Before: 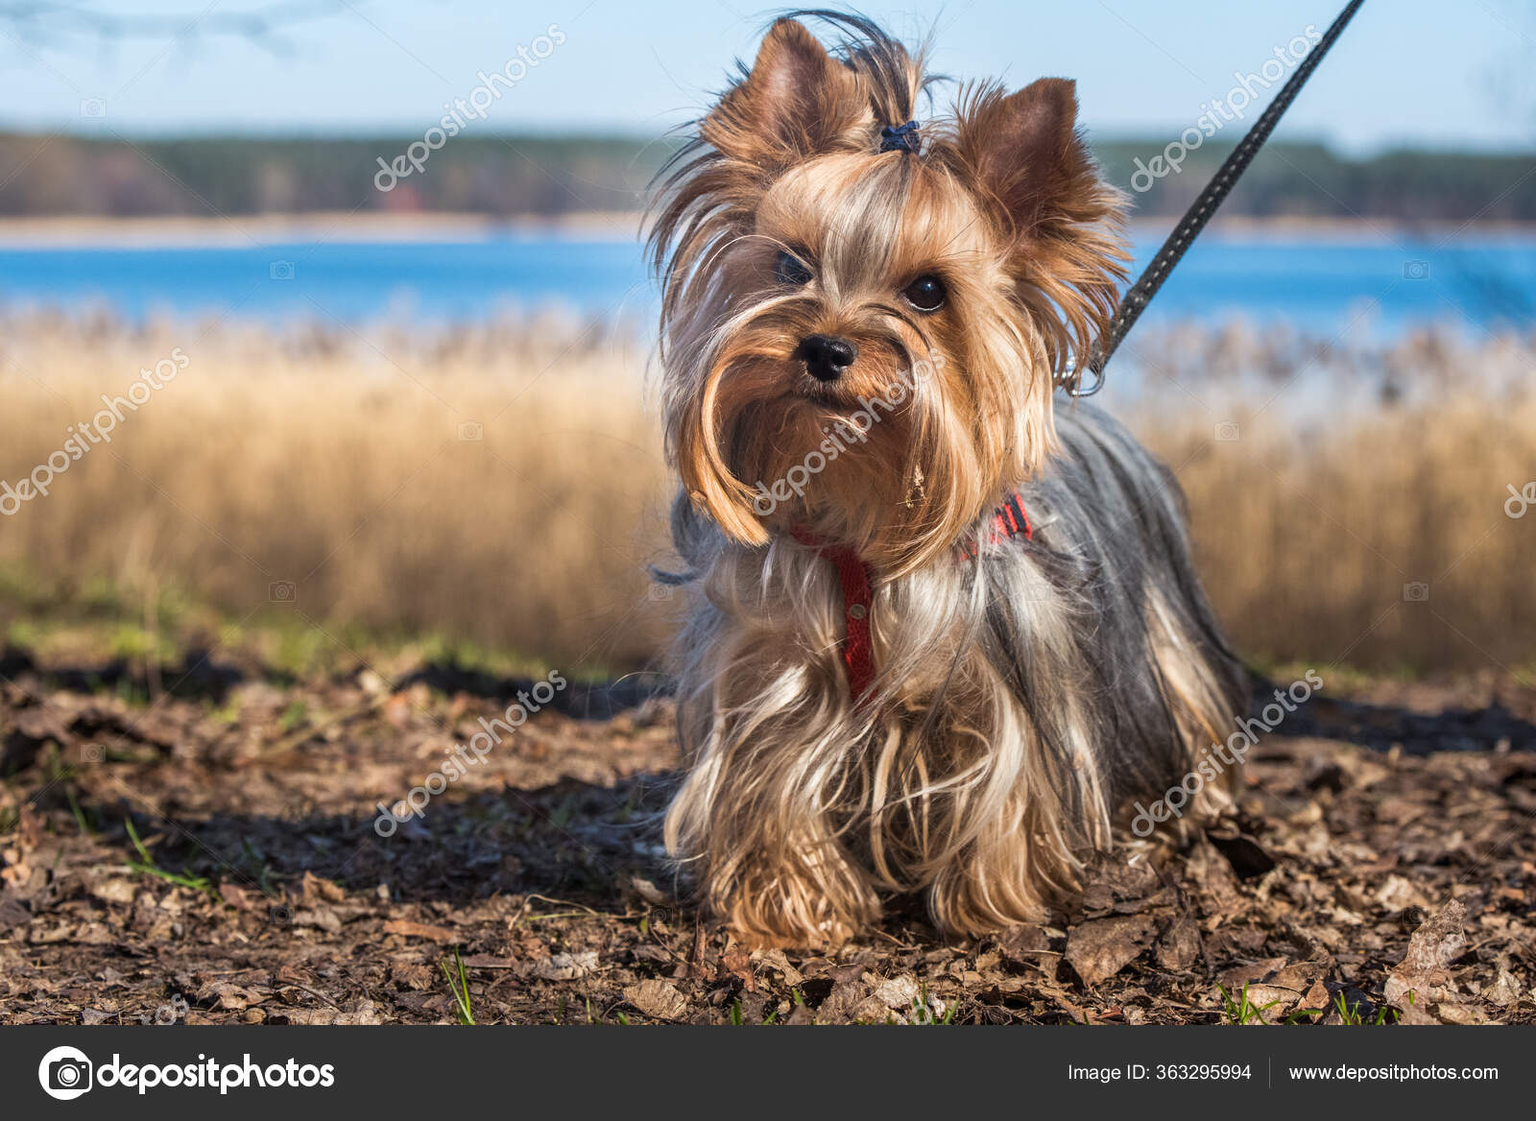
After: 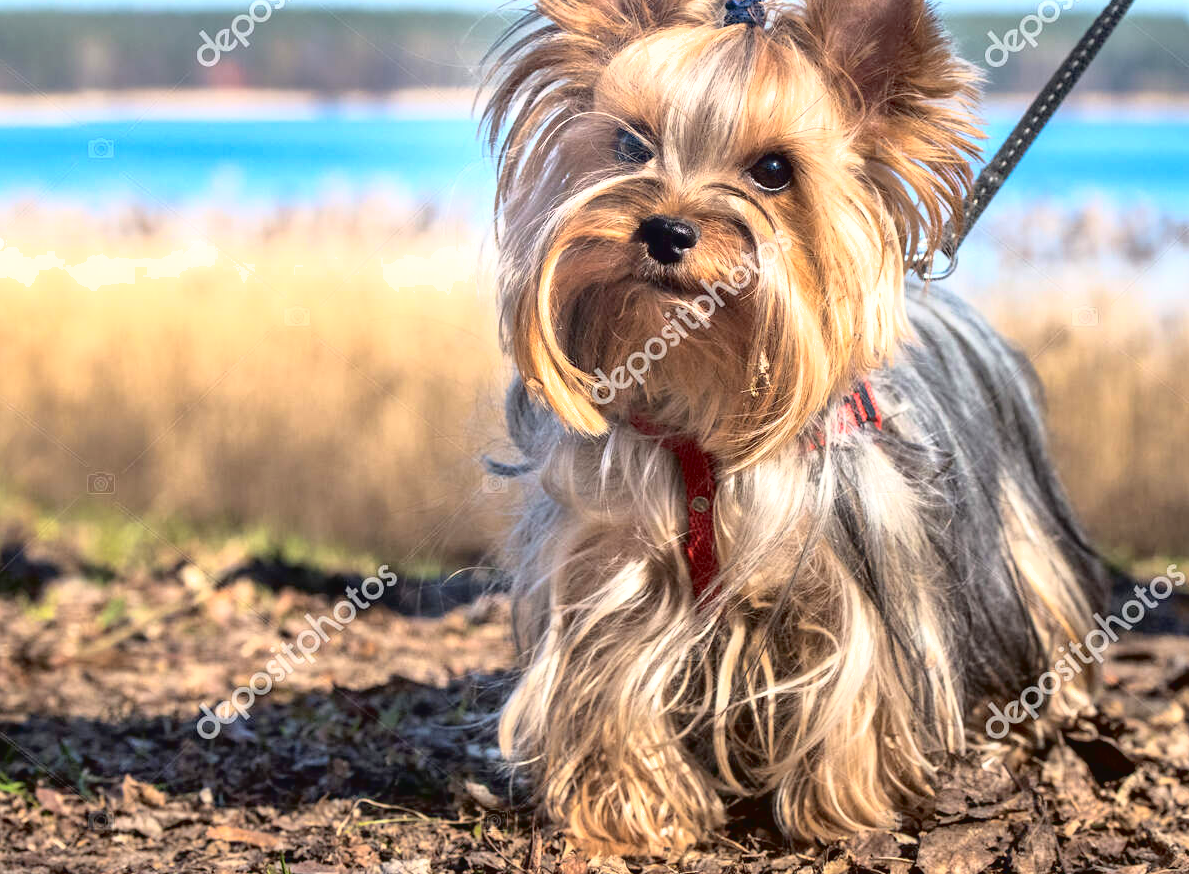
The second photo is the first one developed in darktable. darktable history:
exposure: black level correction 0.001, exposure 0.498 EV, compensate exposure bias true, compensate highlight preservation false
crop and rotate: left 12.113%, top 11.434%, right 13.565%, bottom 13.654%
shadows and highlights: on, module defaults
tone curve: curves: ch0 [(0, 0.016) (0.11, 0.039) (0.259, 0.235) (0.383, 0.437) (0.499, 0.597) (0.733, 0.867) (0.843, 0.948) (1, 1)], color space Lab, independent channels, preserve colors none
